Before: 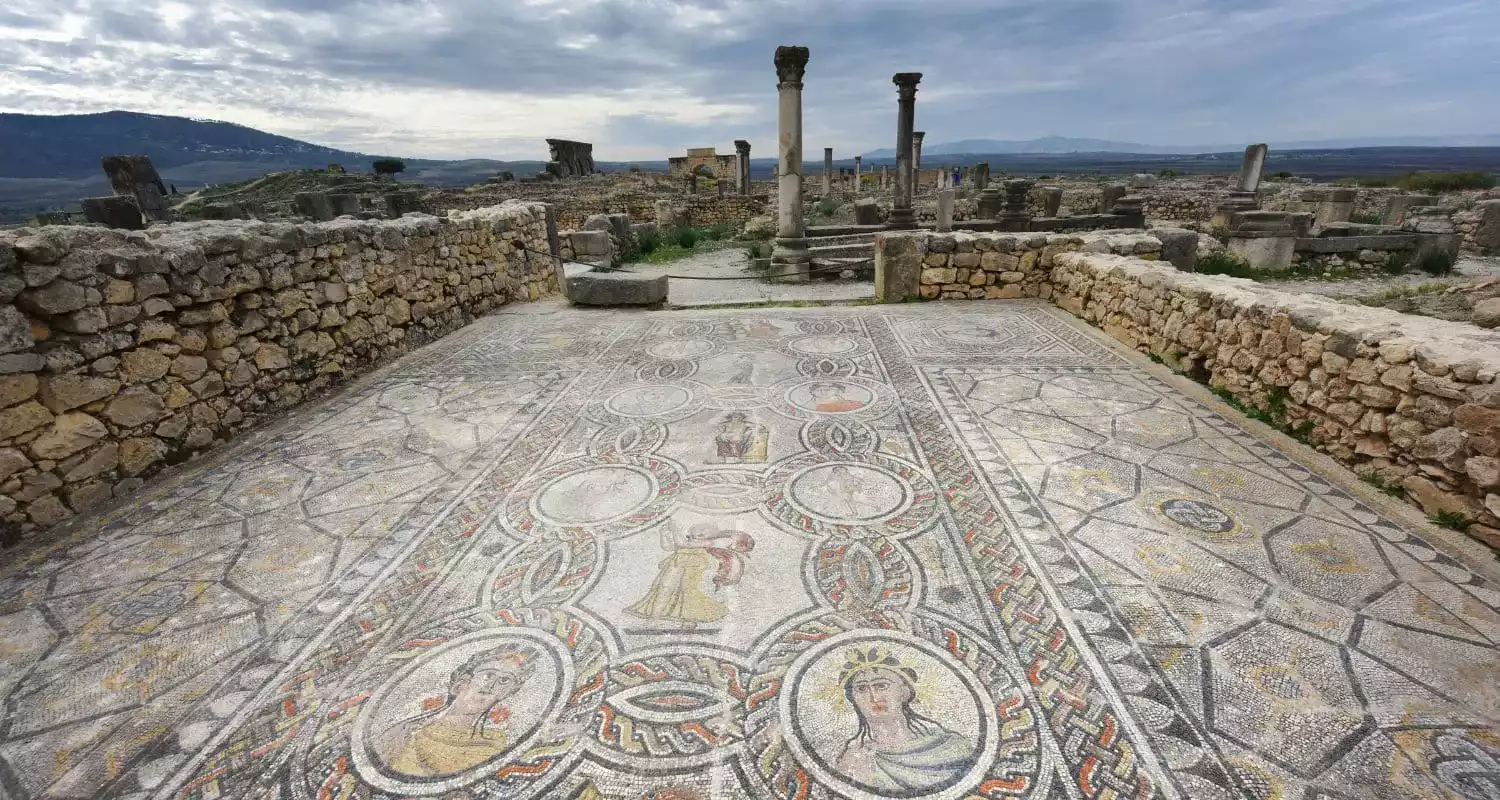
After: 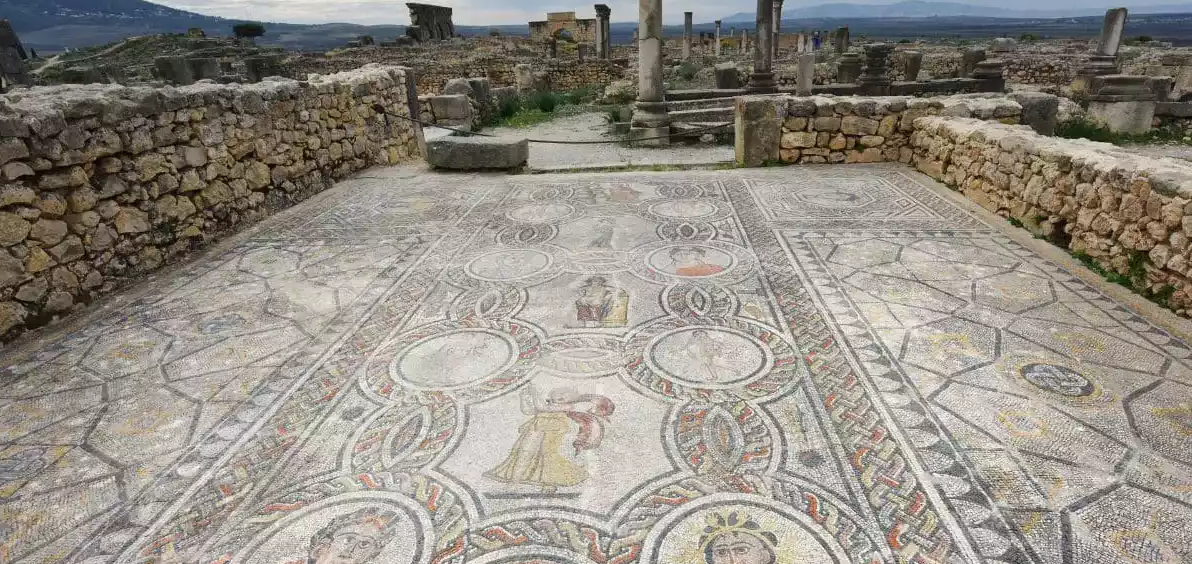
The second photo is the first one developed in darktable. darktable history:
crop: left 9.348%, top 17.058%, right 11.129%, bottom 12.331%
